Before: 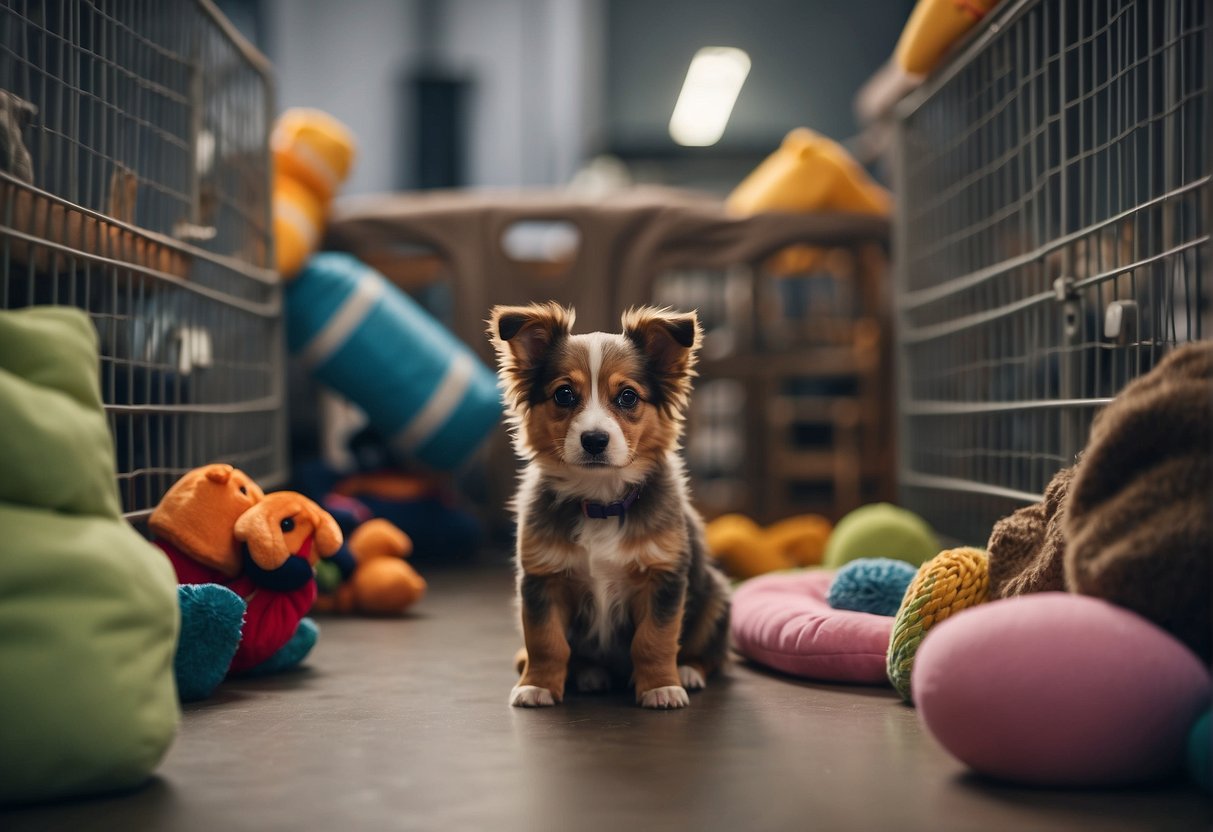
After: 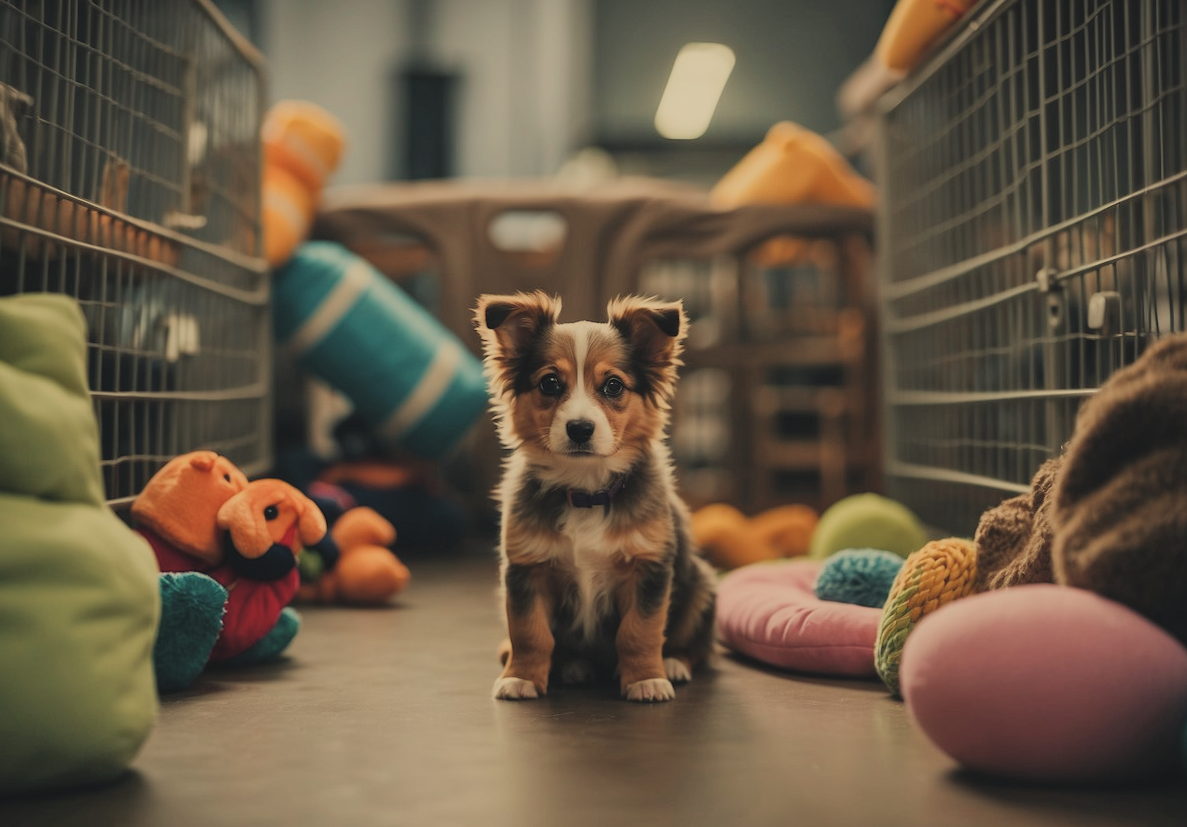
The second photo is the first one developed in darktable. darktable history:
filmic rgb: black relative exposure -7.65 EV, white relative exposure 4.56 EV, hardness 3.61
rotate and perspective: rotation 0.226°, lens shift (vertical) -0.042, crop left 0.023, crop right 0.982, crop top 0.006, crop bottom 0.994
white balance: red 1.08, blue 0.791
color balance: lift [1.01, 1, 1, 1], gamma [1.097, 1, 1, 1], gain [0.85, 1, 1, 1]
